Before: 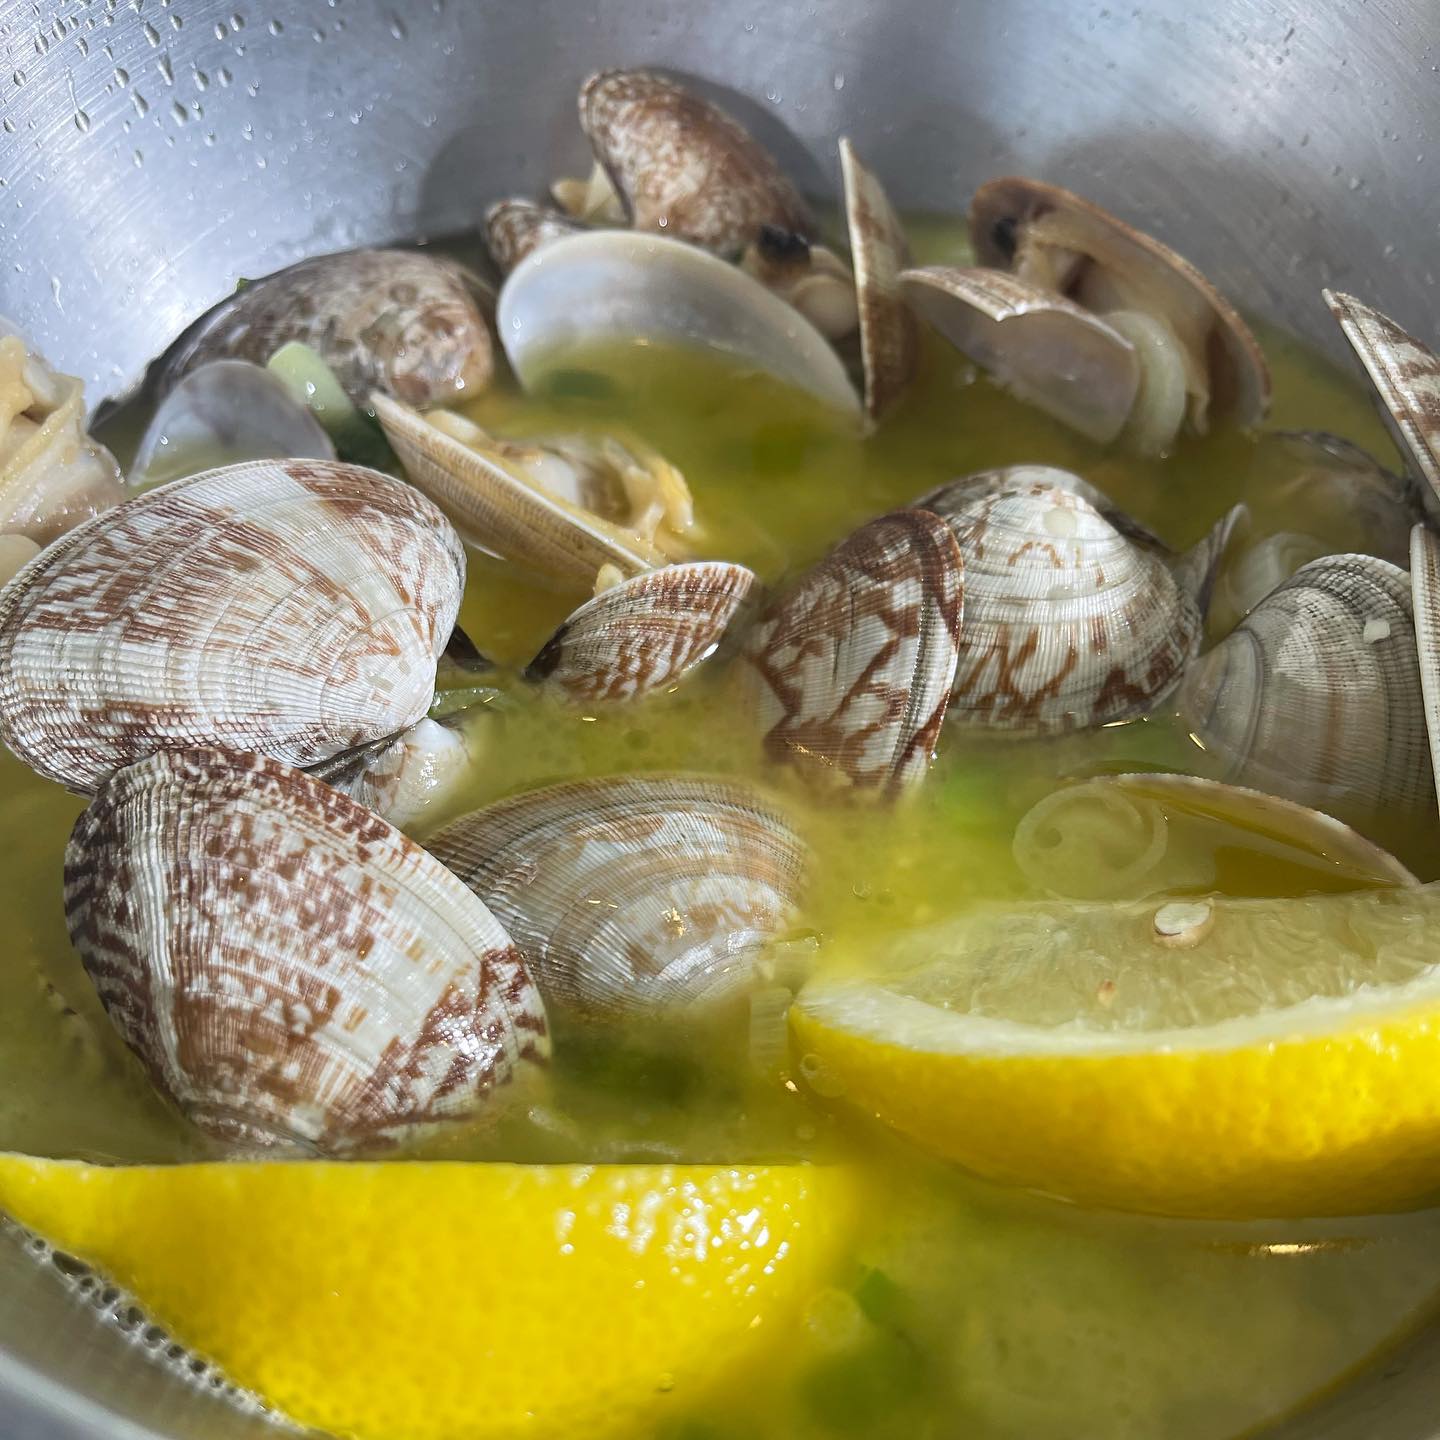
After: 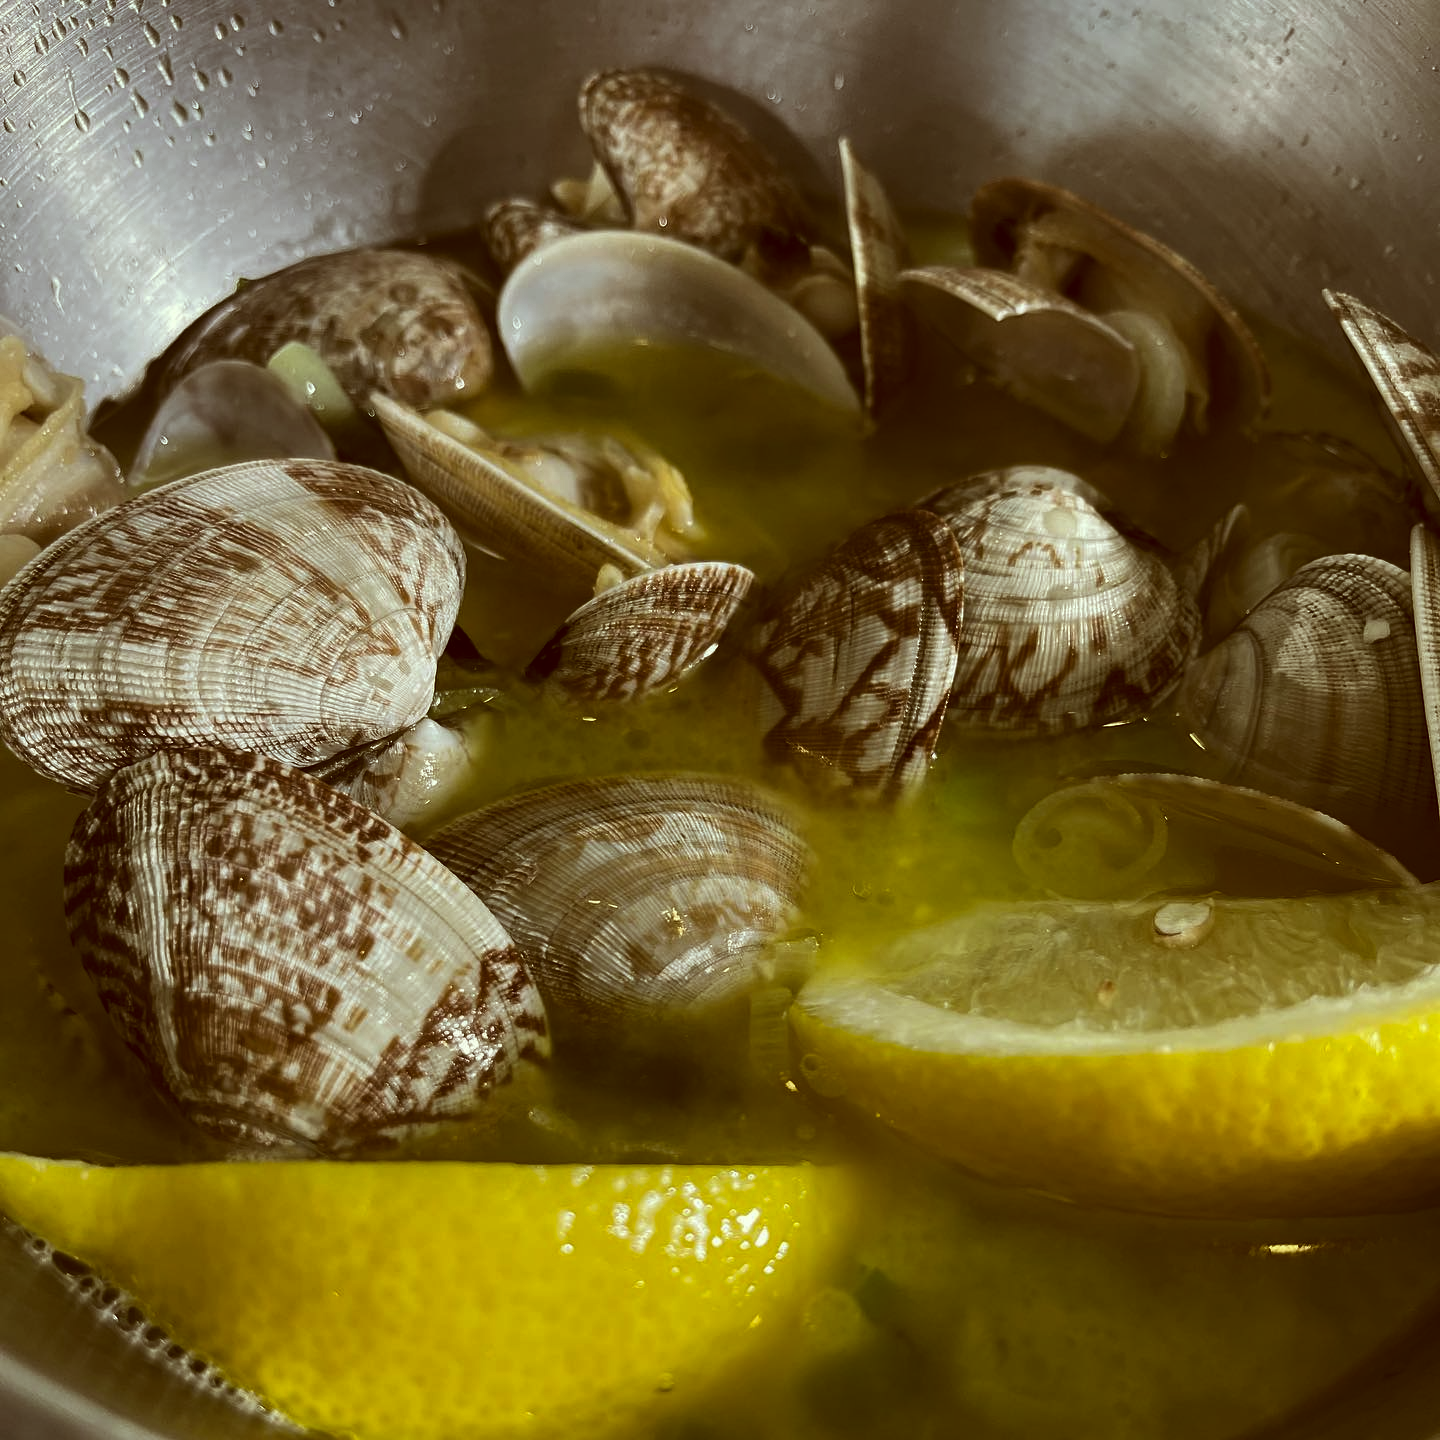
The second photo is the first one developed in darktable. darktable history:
levels: levels [0, 0.618, 1]
color correction: highlights a* -6.04, highlights b* 9.35, shadows a* 10.68, shadows b* 23.21
